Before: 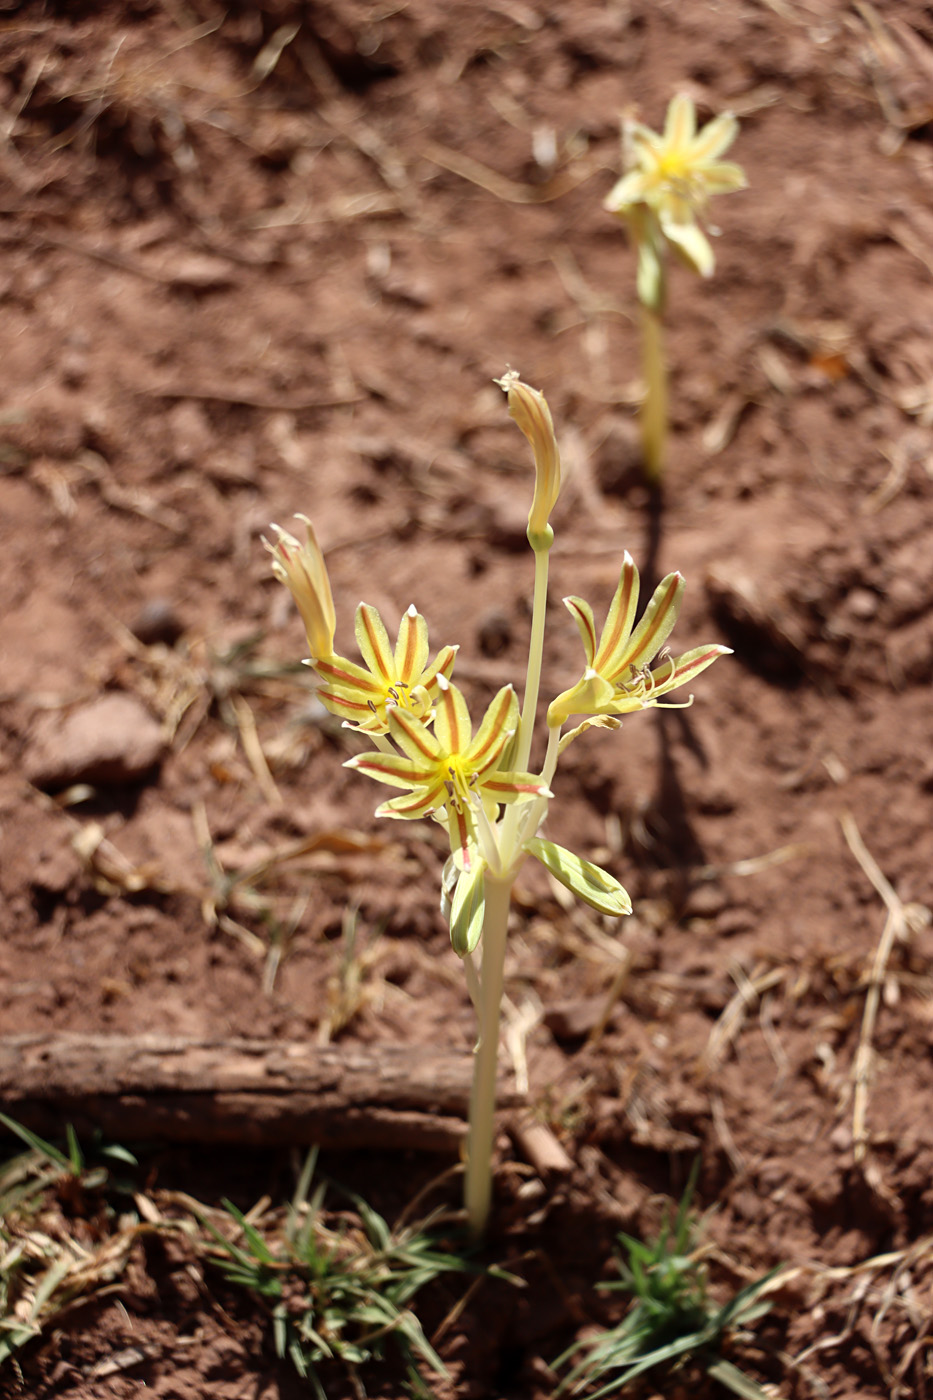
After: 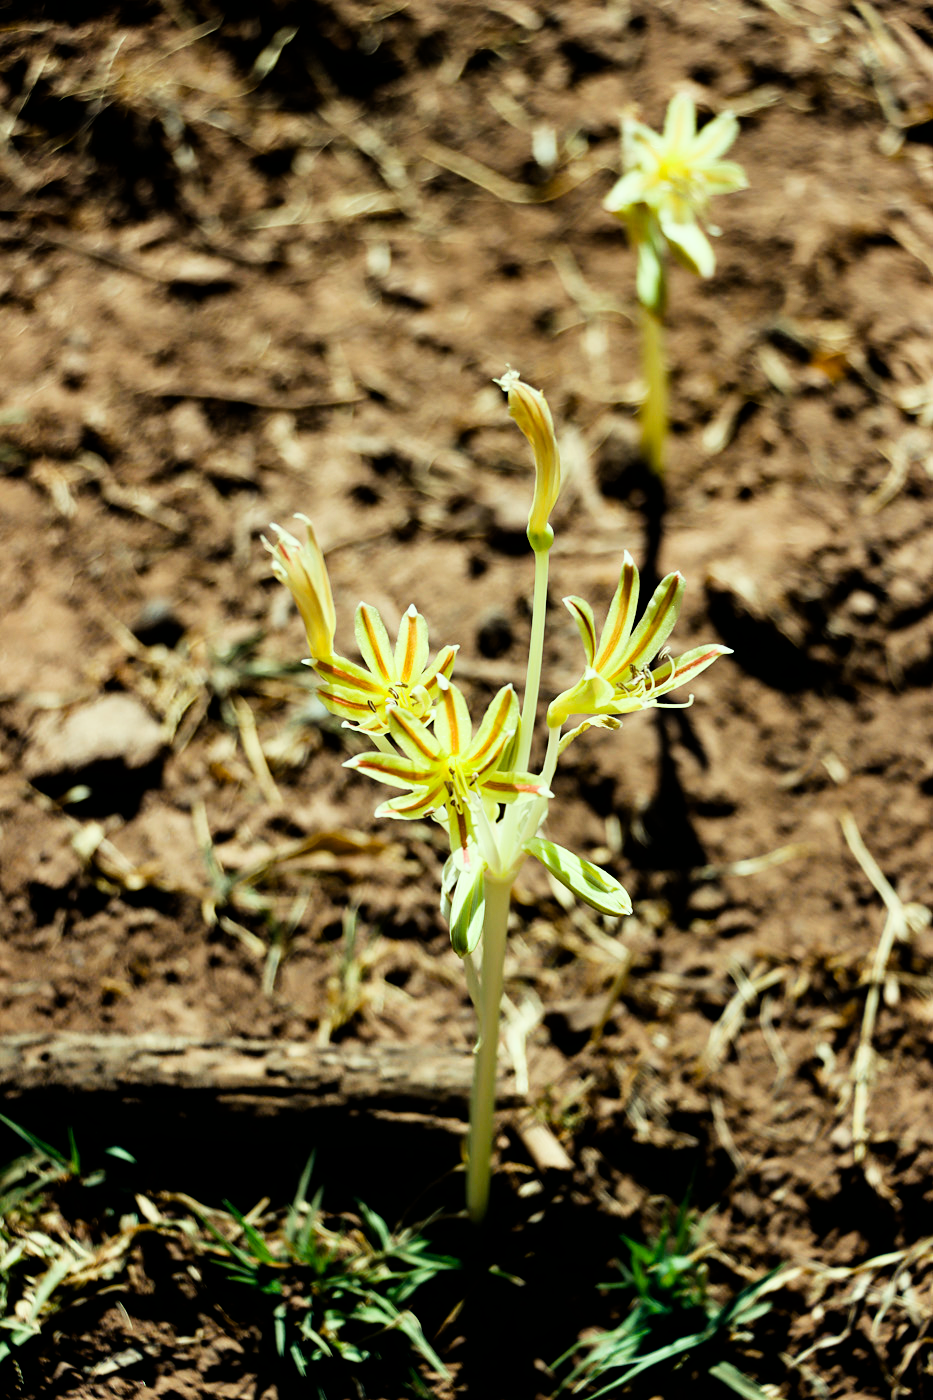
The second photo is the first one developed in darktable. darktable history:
color balance rgb: shadows lift › luminance -7.7%, shadows lift › chroma 2.13%, shadows lift › hue 165.27°, power › luminance -7.77%, power › chroma 1.1%, power › hue 215.88°, highlights gain › luminance 15.15%, highlights gain › chroma 7%, highlights gain › hue 125.57°, global offset › luminance -0.33%, global offset › chroma 0.11%, global offset › hue 165.27°, perceptual saturation grading › global saturation 24.42%, perceptual saturation grading › highlights -24.42%, perceptual saturation grading › mid-tones 24.42%, perceptual saturation grading › shadows 40%, perceptual brilliance grading › global brilliance -5%, perceptual brilliance grading › highlights 24.42%, perceptual brilliance grading › mid-tones 7%, perceptual brilliance grading › shadows -5%
filmic rgb: black relative exposure -5 EV, hardness 2.88, contrast 1.3, highlights saturation mix -30%
